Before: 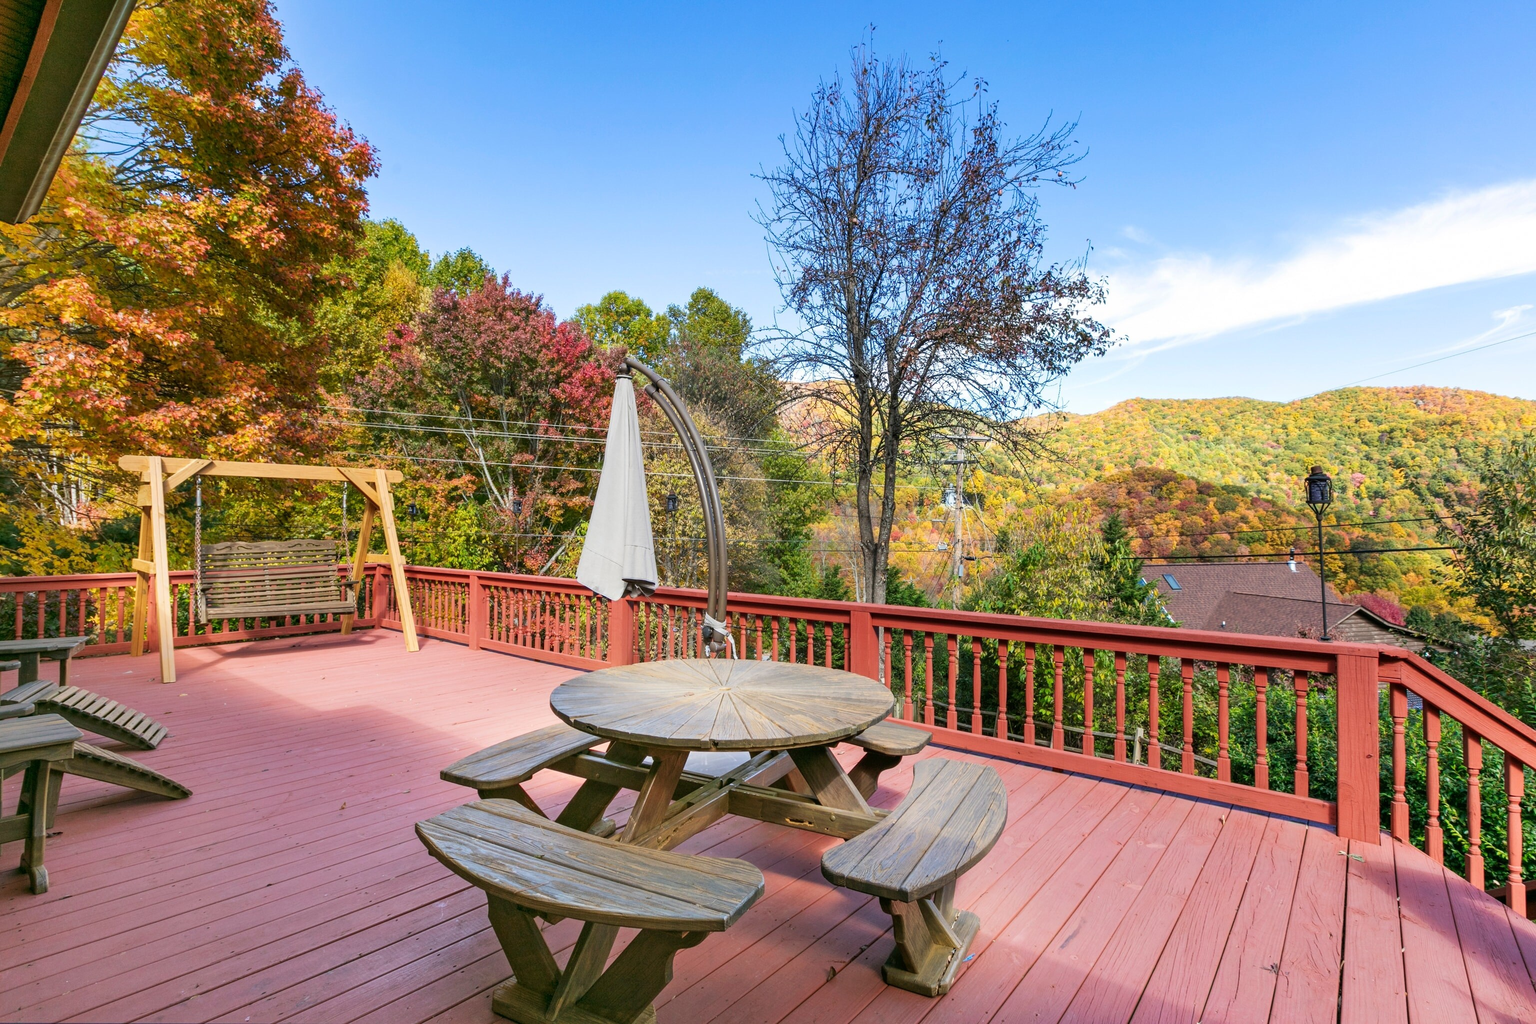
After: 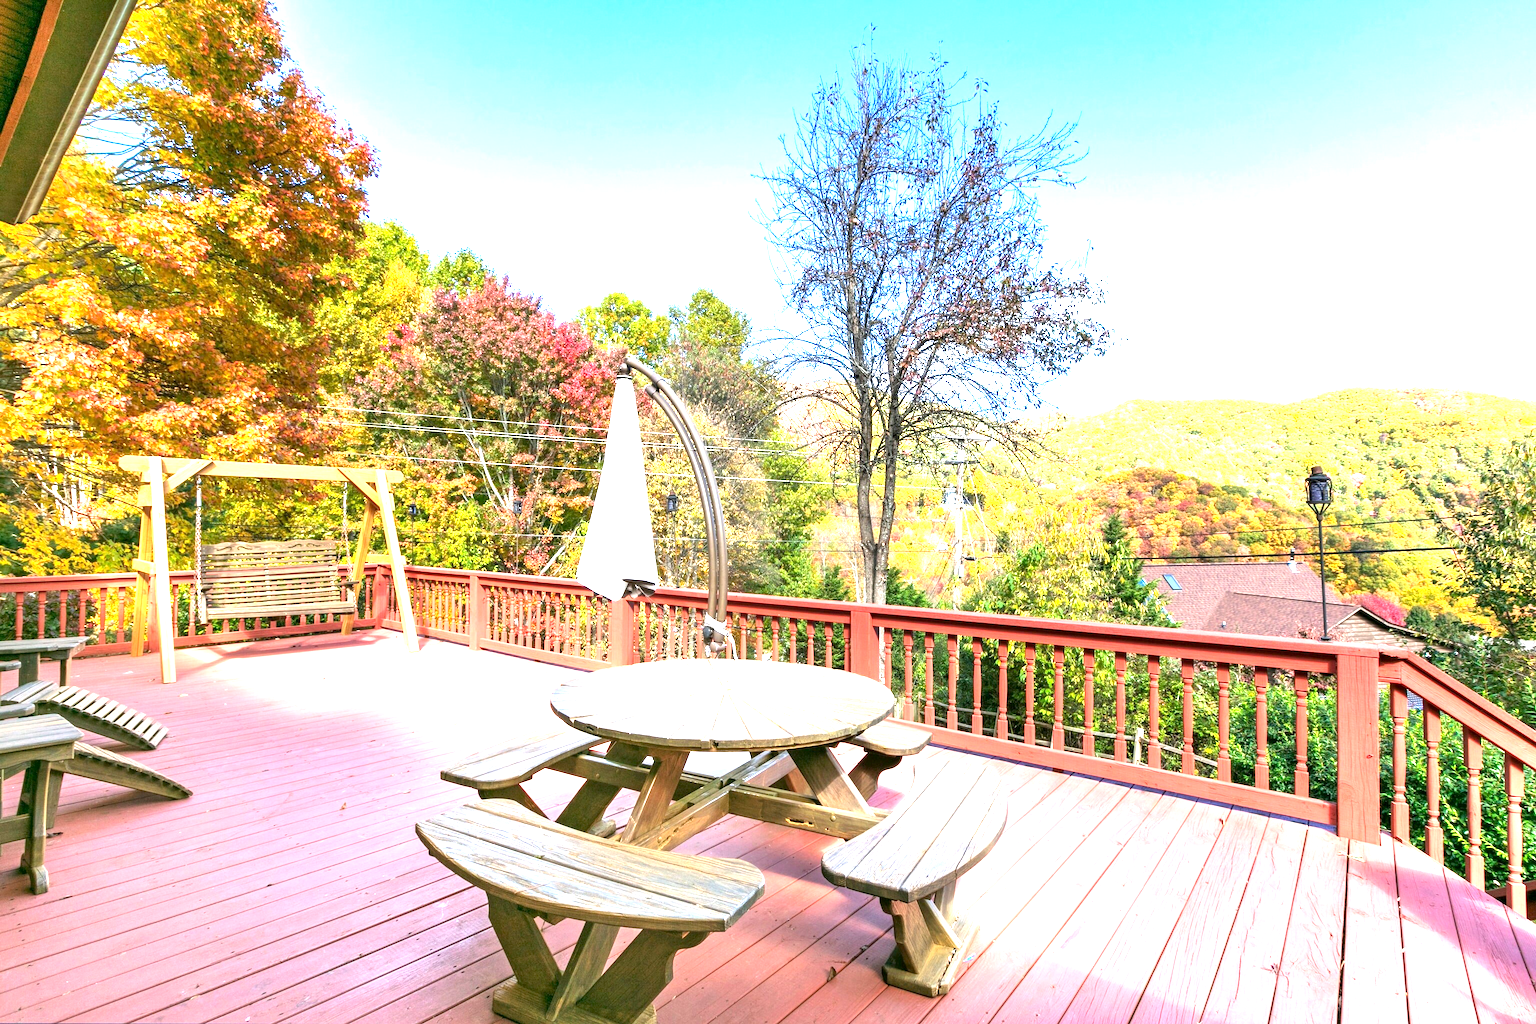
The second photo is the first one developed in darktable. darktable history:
exposure: black level correction 0.001, exposure 1.735 EV, compensate highlight preservation false
